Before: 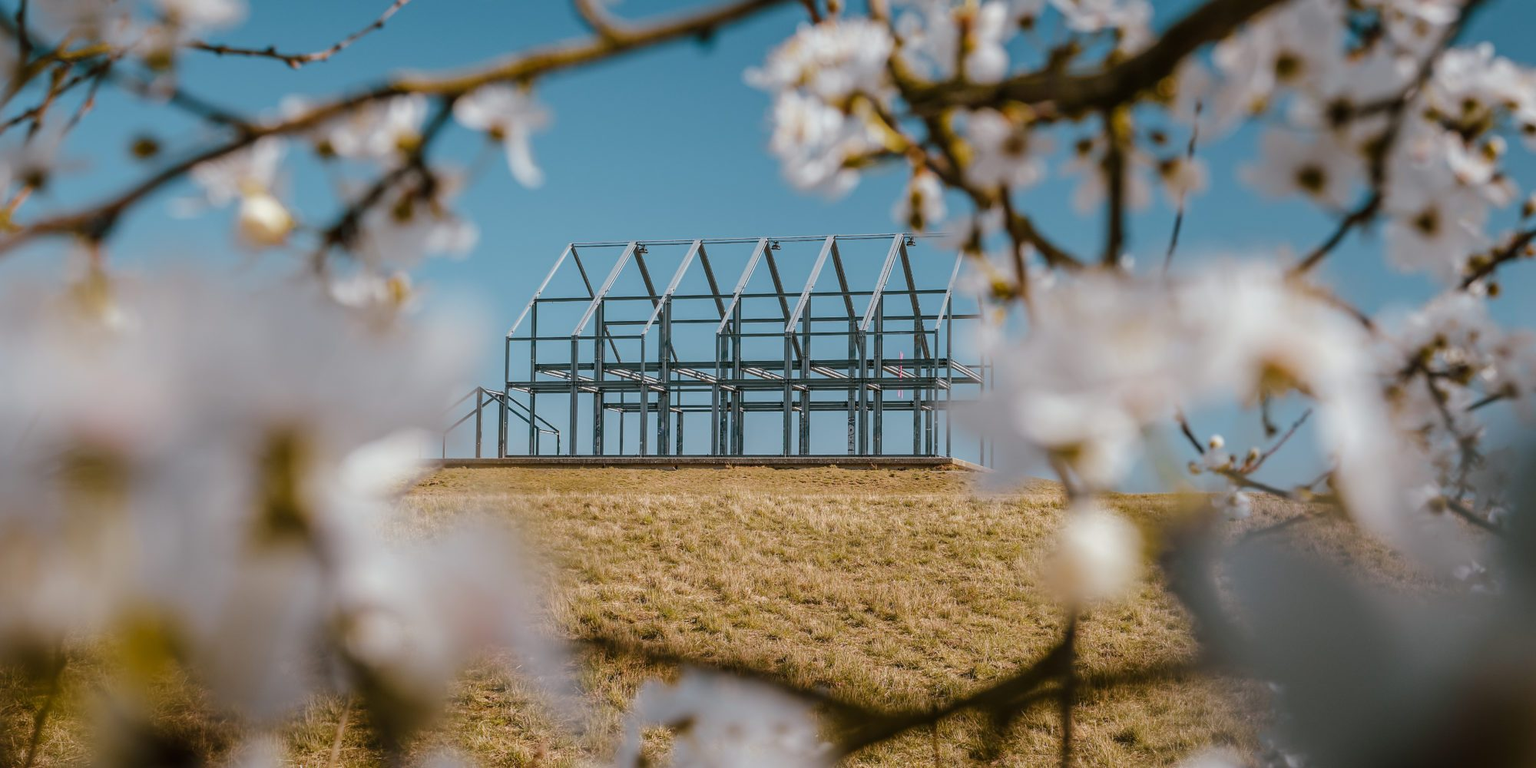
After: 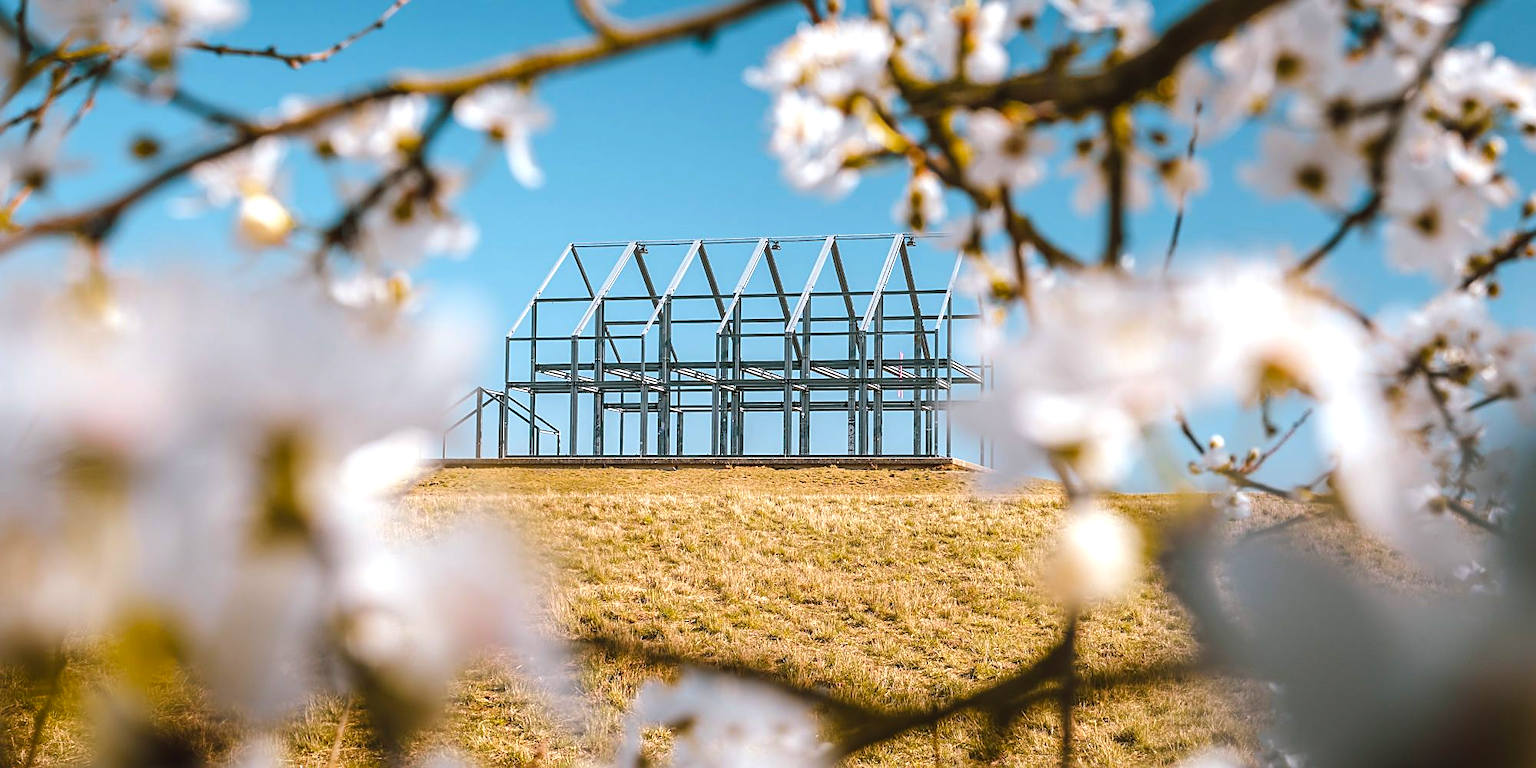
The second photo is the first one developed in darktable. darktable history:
exposure: black level correction -0.002, exposure 0.708 EV, compensate exposure bias true, compensate highlight preservation false
sharpen: on, module defaults
color balance: lift [1, 1, 0.999, 1.001], gamma [1, 1.003, 1.005, 0.995], gain [1, 0.992, 0.988, 1.012], contrast 5%, output saturation 110%
